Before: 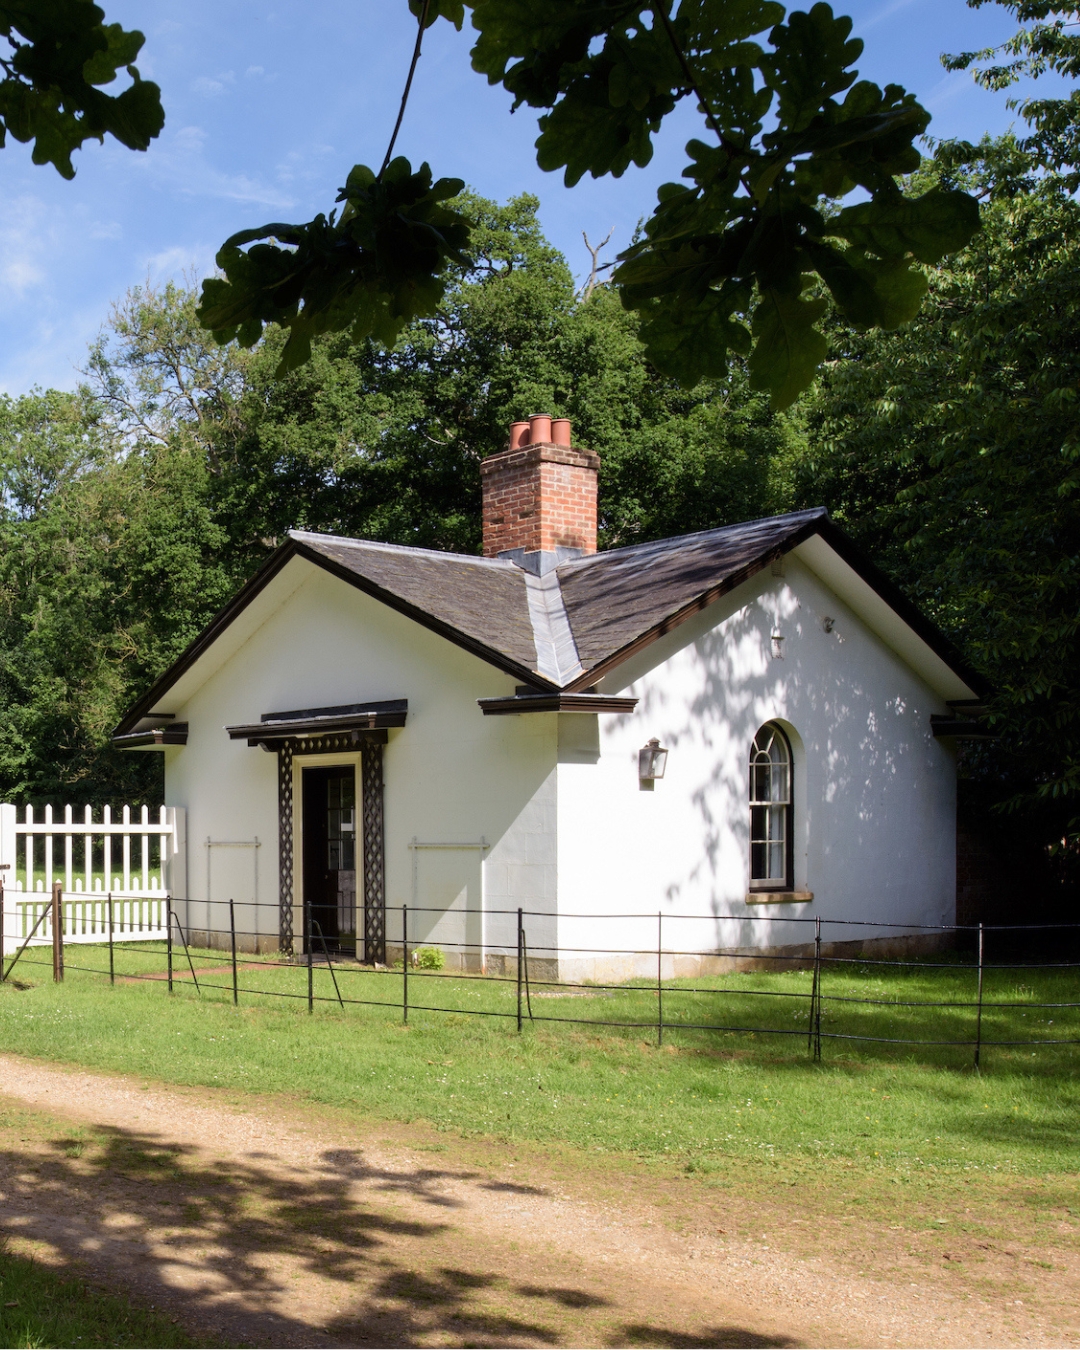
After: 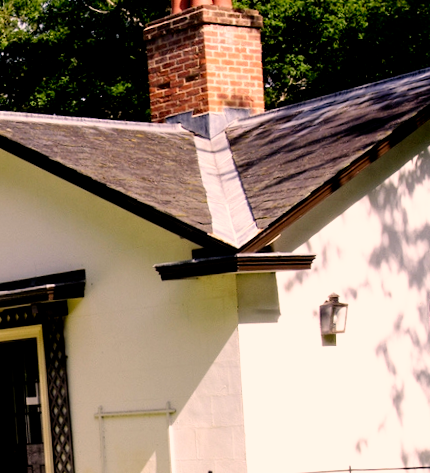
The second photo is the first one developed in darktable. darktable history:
rotate and perspective: rotation -3.52°, crop left 0.036, crop right 0.964, crop top 0.081, crop bottom 0.919
filmic rgb: black relative exposure -5.5 EV, white relative exposure 2.5 EV, threshold 3 EV, target black luminance 0%, hardness 4.51, latitude 67.35%, contrast 1.453, shadows ↔ highlights balance -3.52%, preserve chrominance no, color science v4 (2020), contrast in shadows soft, enable highlight reconstruction true
crop: left 30%, top 30%, right 30%, bottom 30%
color correction: highlights a* 11.96, highlights b* 11.58
